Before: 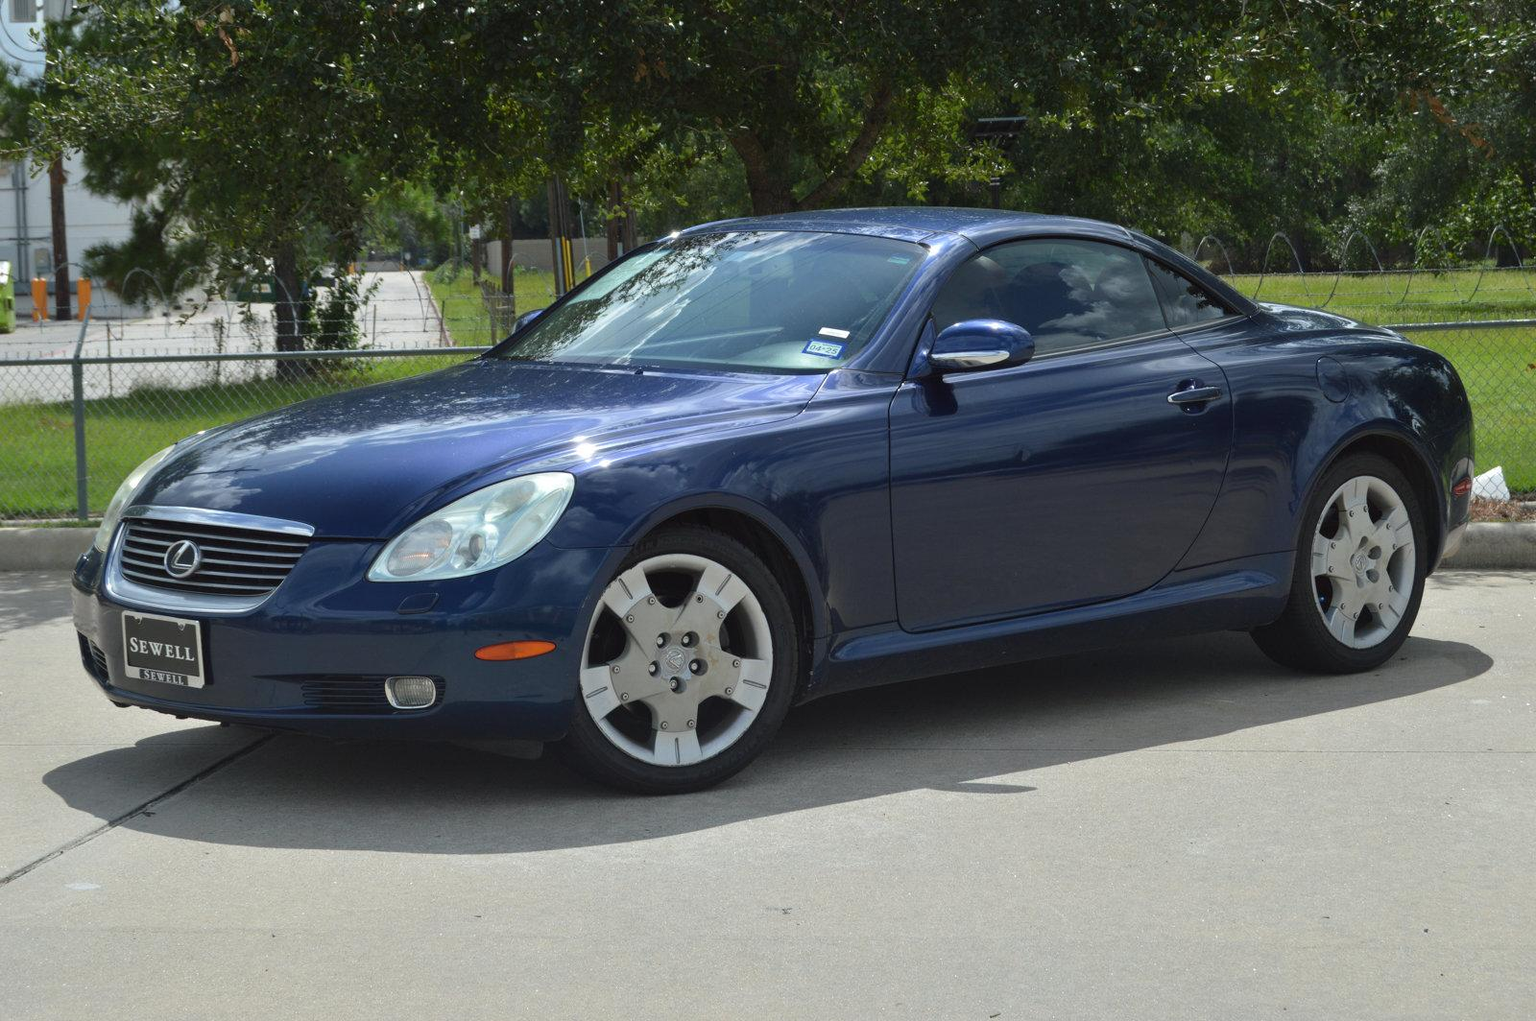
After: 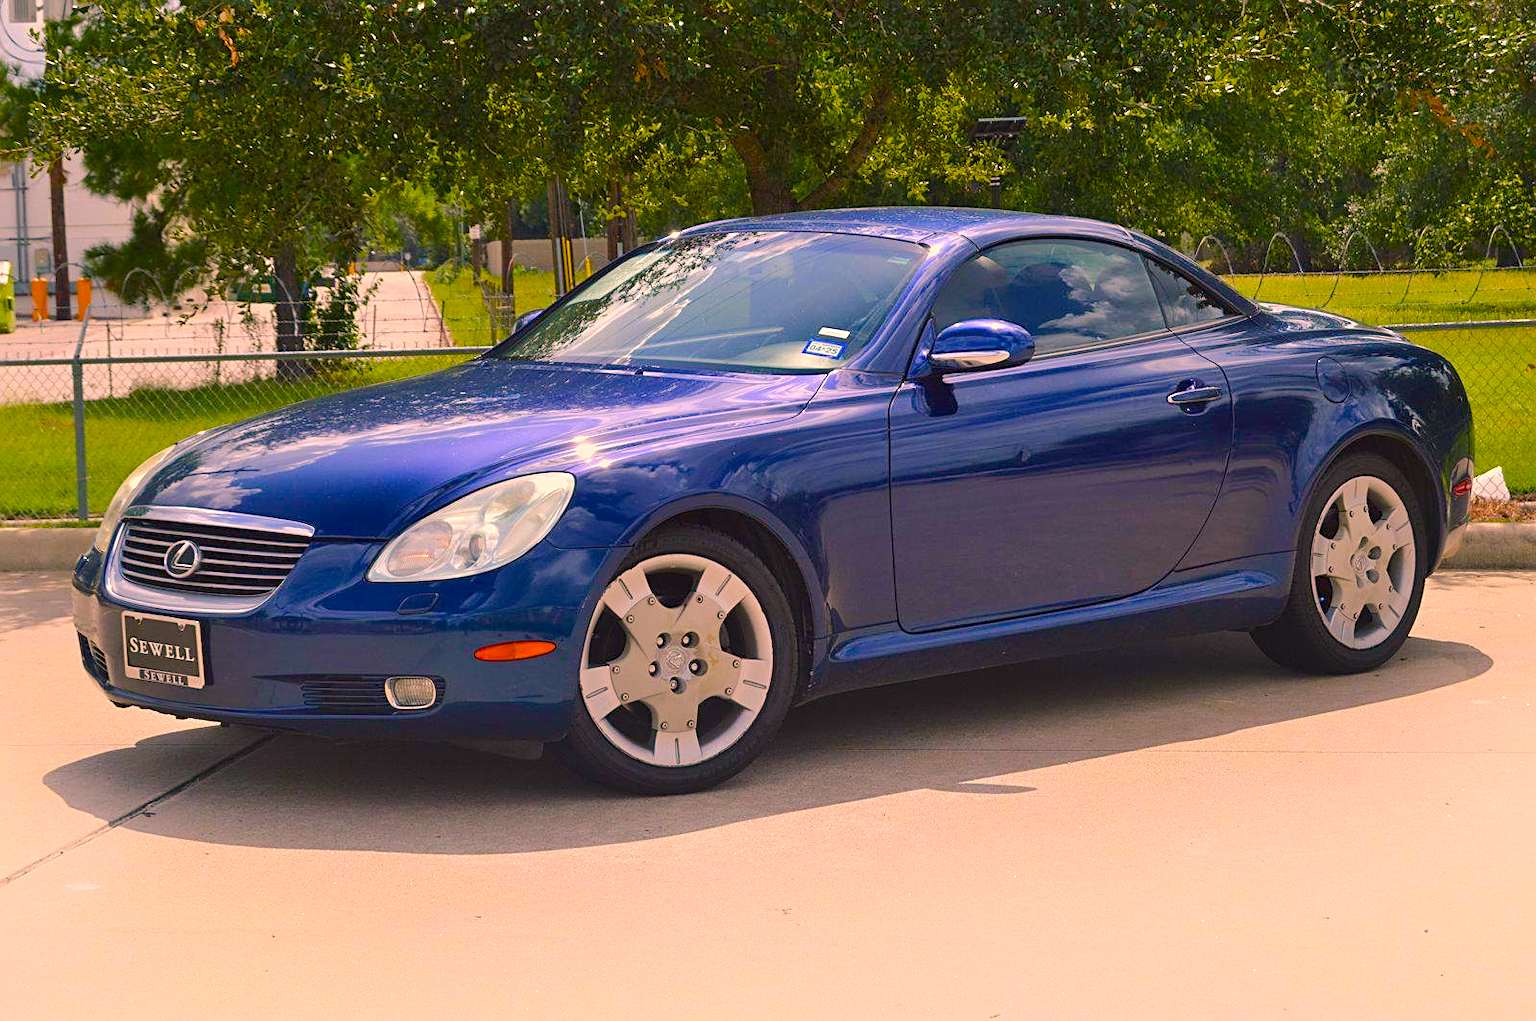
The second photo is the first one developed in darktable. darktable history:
shadows and highlights: highlights 71.87, soften with gaussian
sharpen: on, module defaults
exposure: exposure 0.135 EV, compensate highlight preservation false
tone equalizer: on, module defaults
color balance rgb: highlights gain › chroma 2.385%, highlights gain › hue 35.21°, perceptual saturation grading › global saturation 45.452%, perceptual saturation grading › highlights -50.346%, perceptual saturation grading › shadows 30.304%, perceptual brilliance grading › mid-tones 9.367%, perceptual brilliance grading › shadows 15.377%, global vibrance 50.02%
color correction: highlights a* 20.95, highlights b* 19.37
